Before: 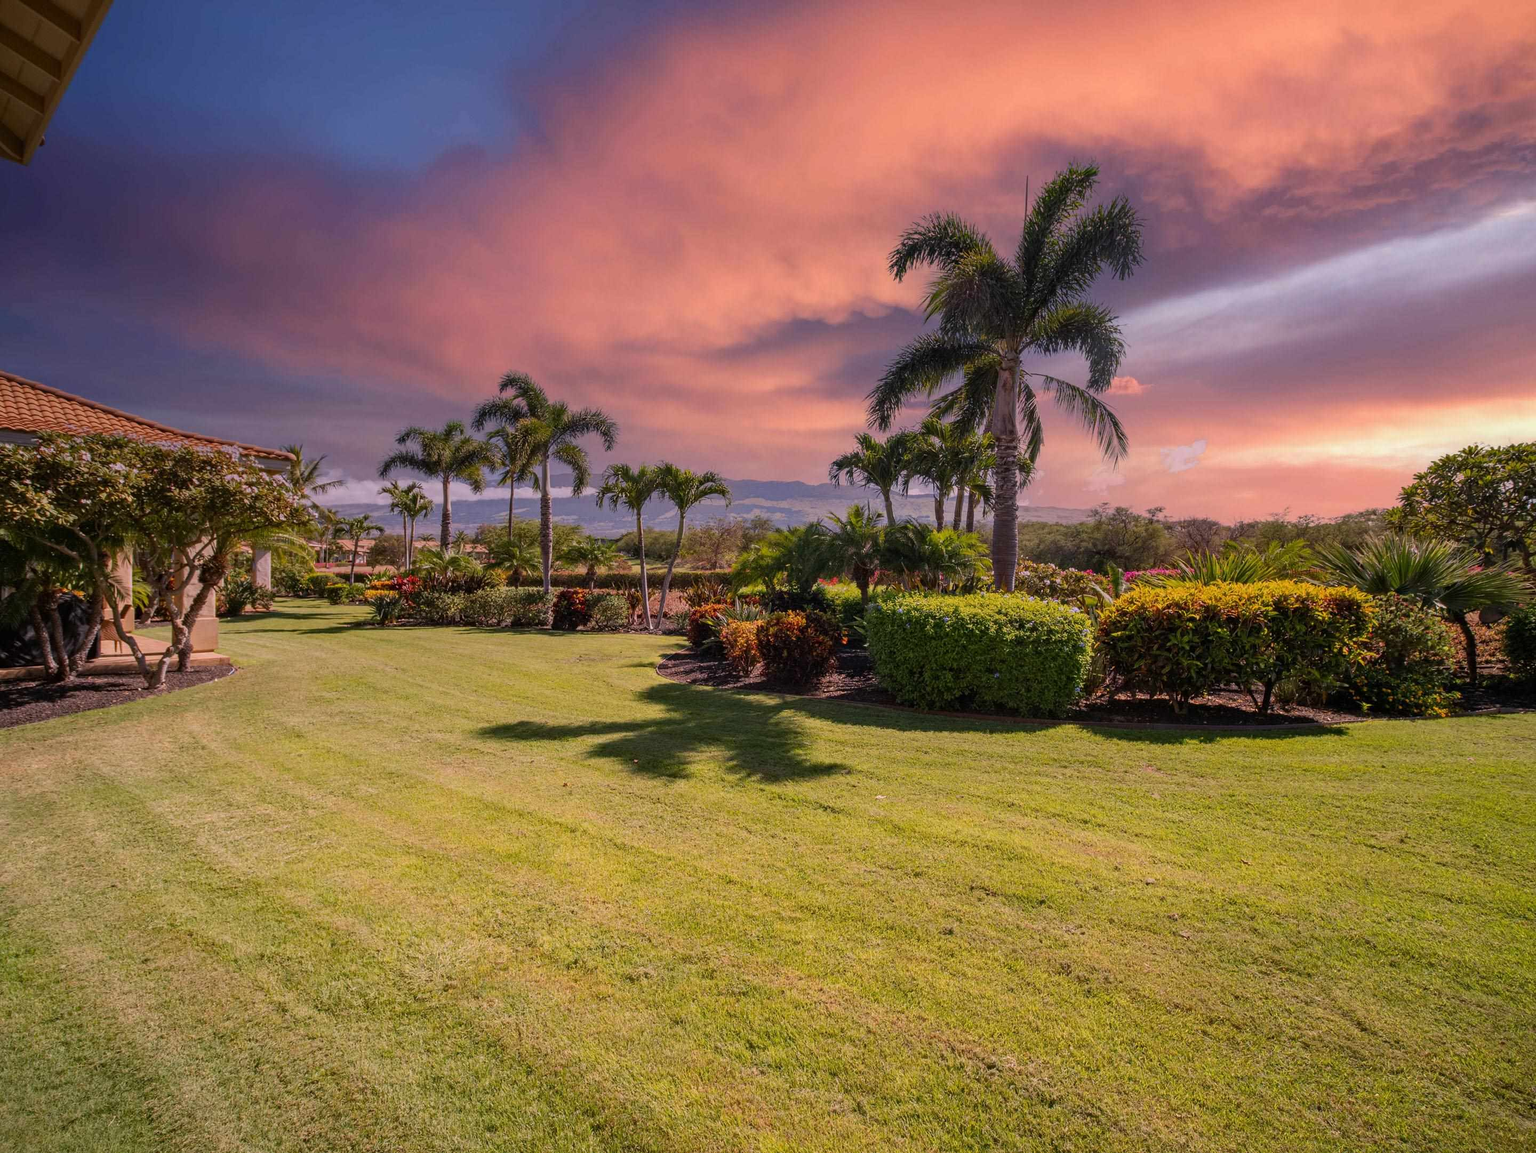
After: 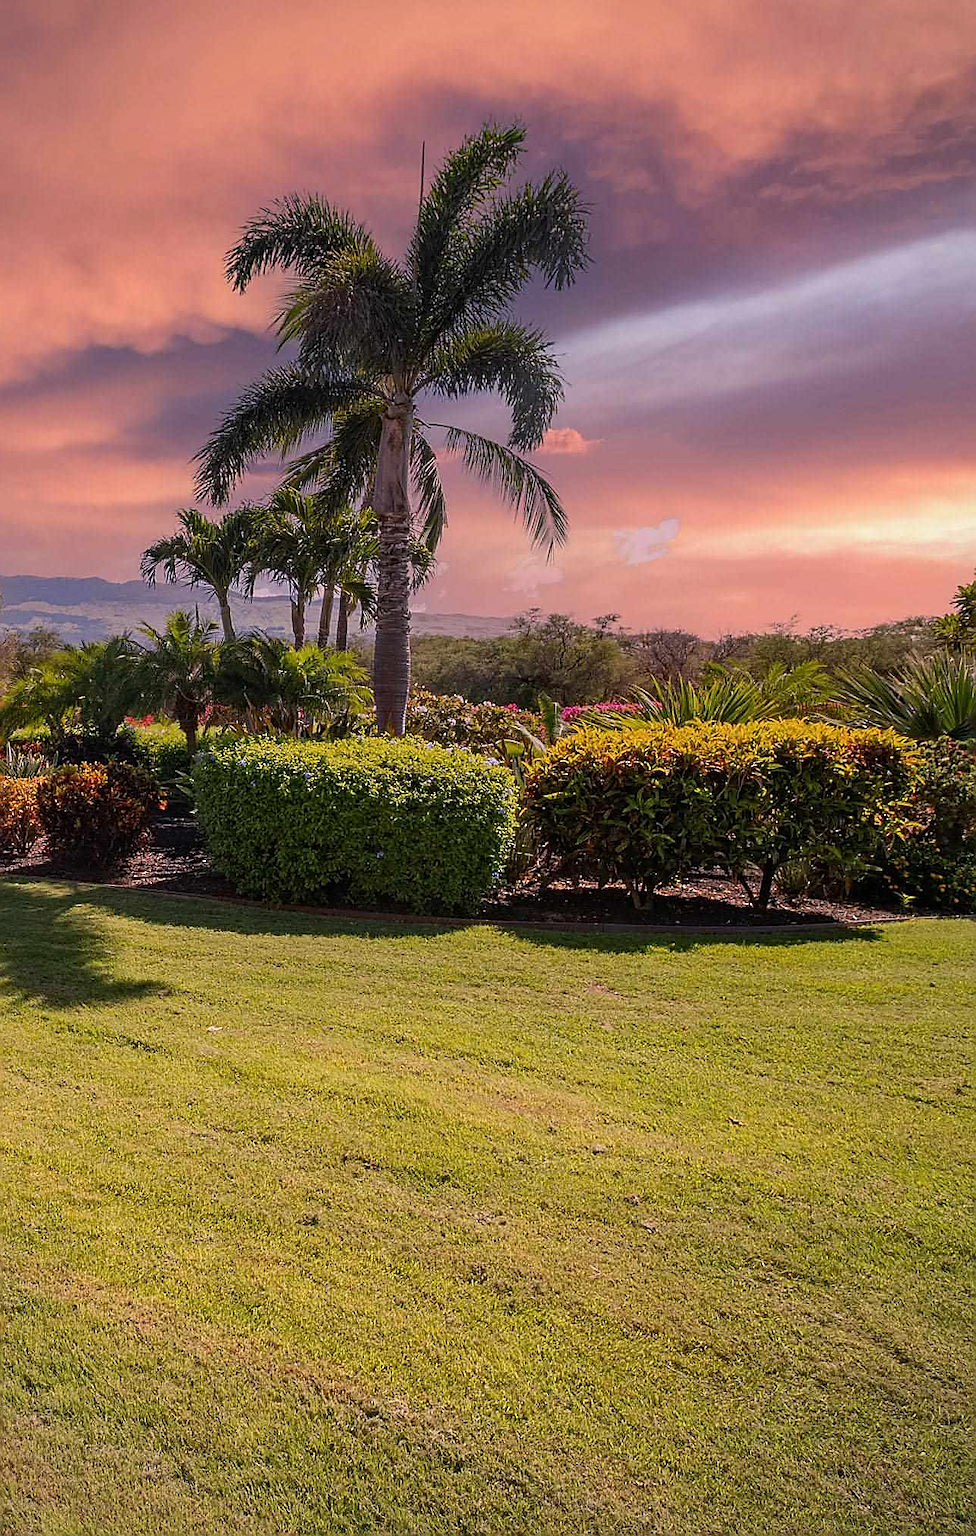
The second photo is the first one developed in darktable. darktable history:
sharpen: radius 1.407, amount 1.252, threshold 0.73
vignetting: fall-off radius 60.56%, brightness -0.417, saturation -0.296
crop: left 47.578%, top 6.683%, right 7.89%
